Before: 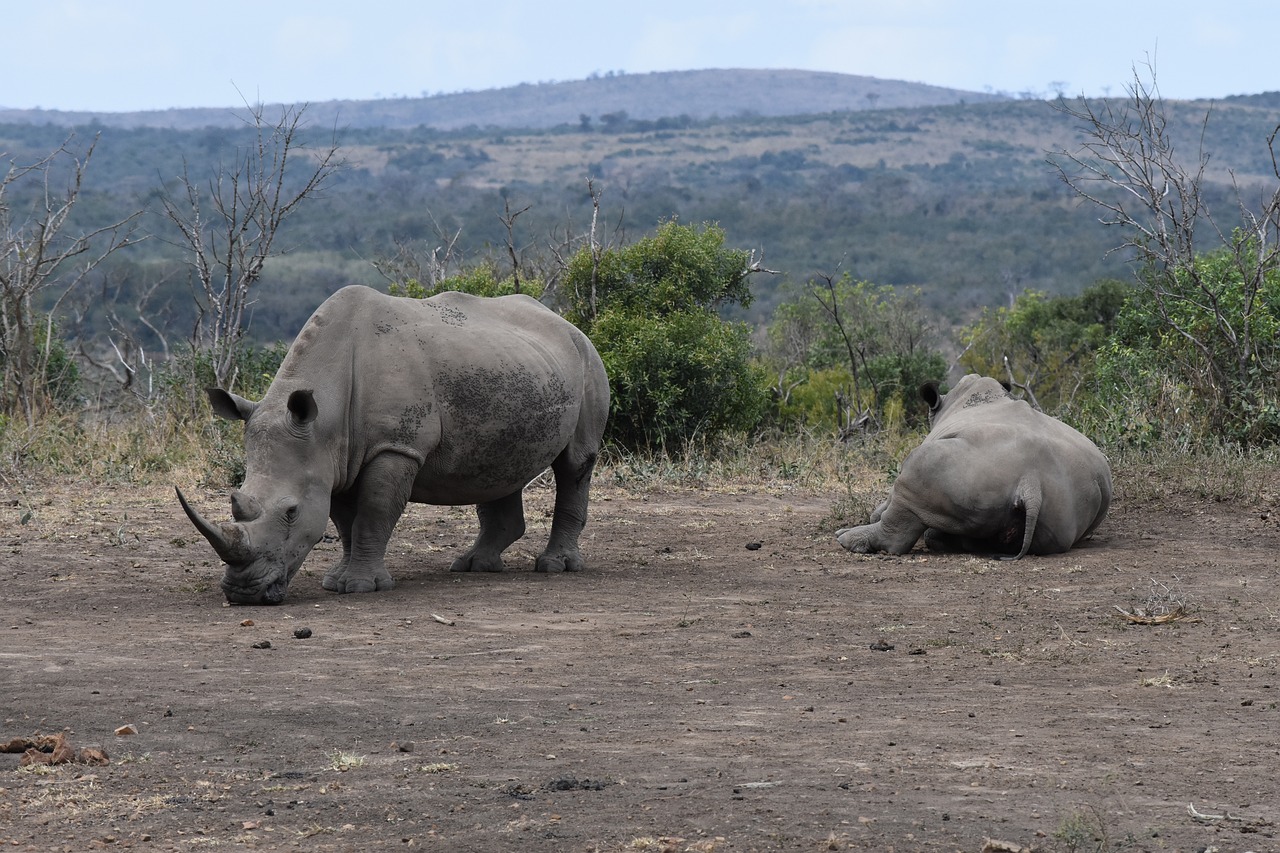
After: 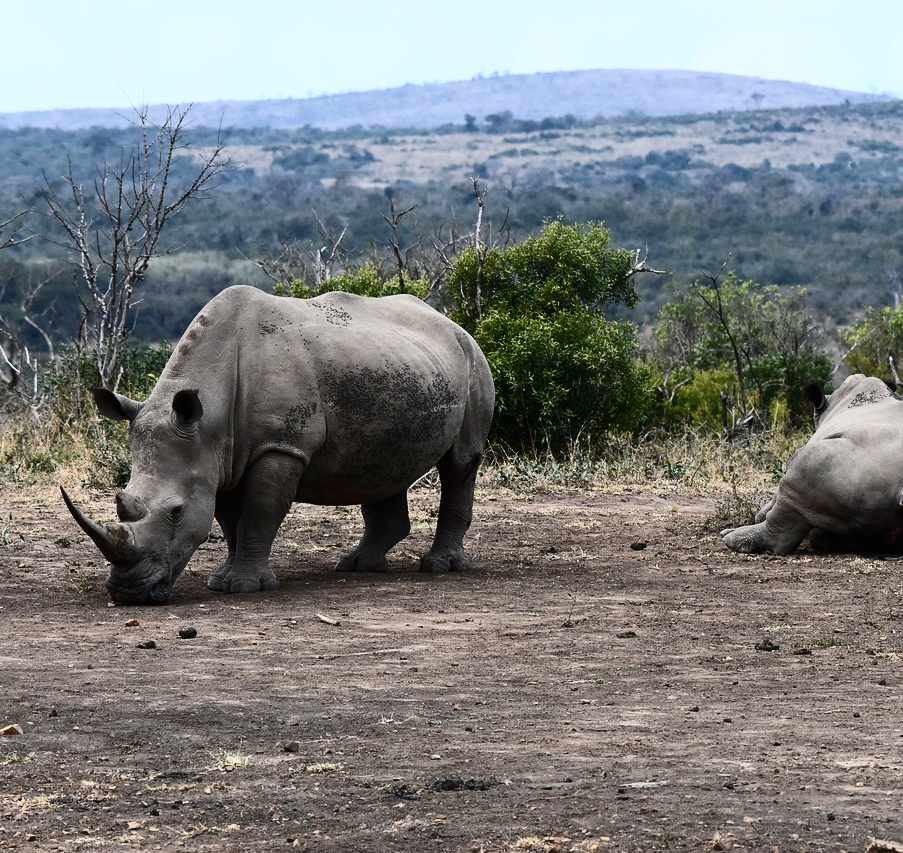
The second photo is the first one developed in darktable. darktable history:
crop and rotate: left 9.034%, right 20.369%
contrast brightness saturation: contrast 0.409, brightness 0.048, saturation 0.256
